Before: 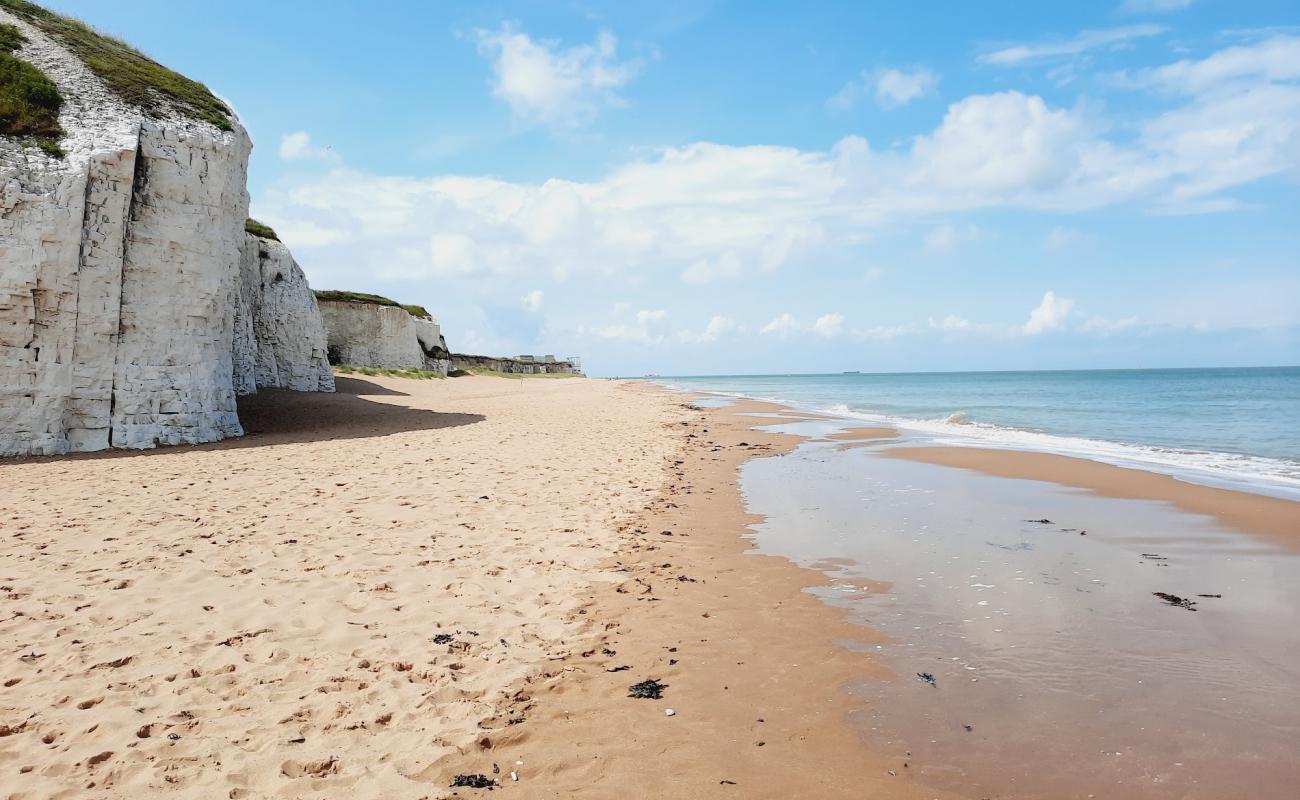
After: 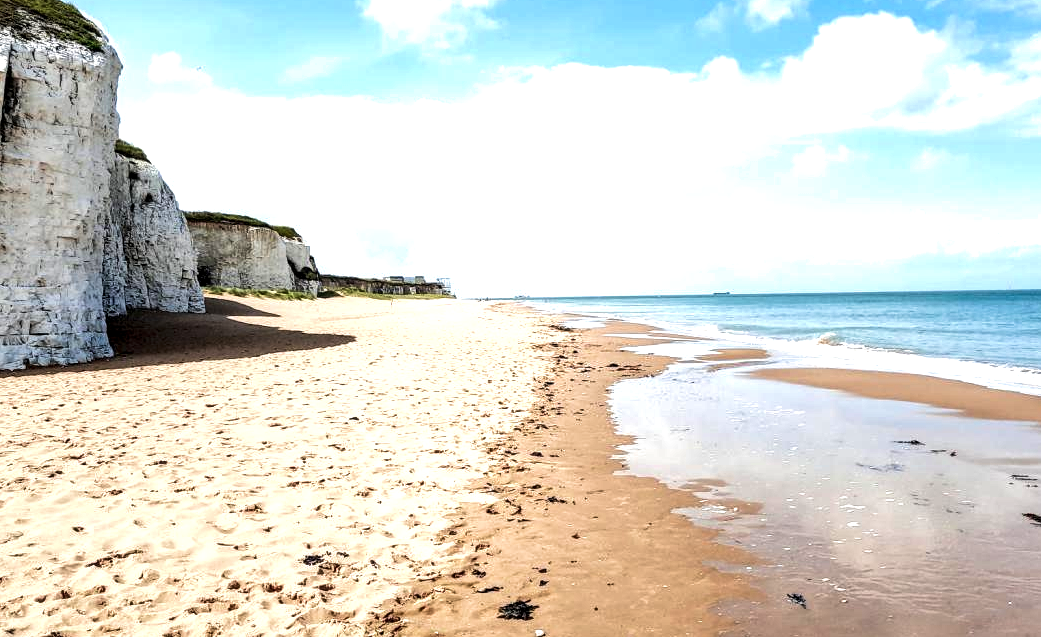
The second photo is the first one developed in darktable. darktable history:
tone equalizer: -8 EV -0.756 EV, -7 EV -0.713 EV, -6 EV -0.62 EV, -5 EV -0.403 EV, -3 EV 0.401 EV, -2 EV 0.6 EV, -1 EV 0.694 EV, +0 EV 0.753 EV, edges refinement/feathering 500, mask exposure compensation -1.57 EV, preserve details no
crop and rotate: left 10.02%, top 9.962%, right 9.888%, bottom 10.306%
shadows and highlights: shadows 31.97, highlights -33.04, soften with gaussian
local contrast: detail 150%
velvia: on, module defaults
